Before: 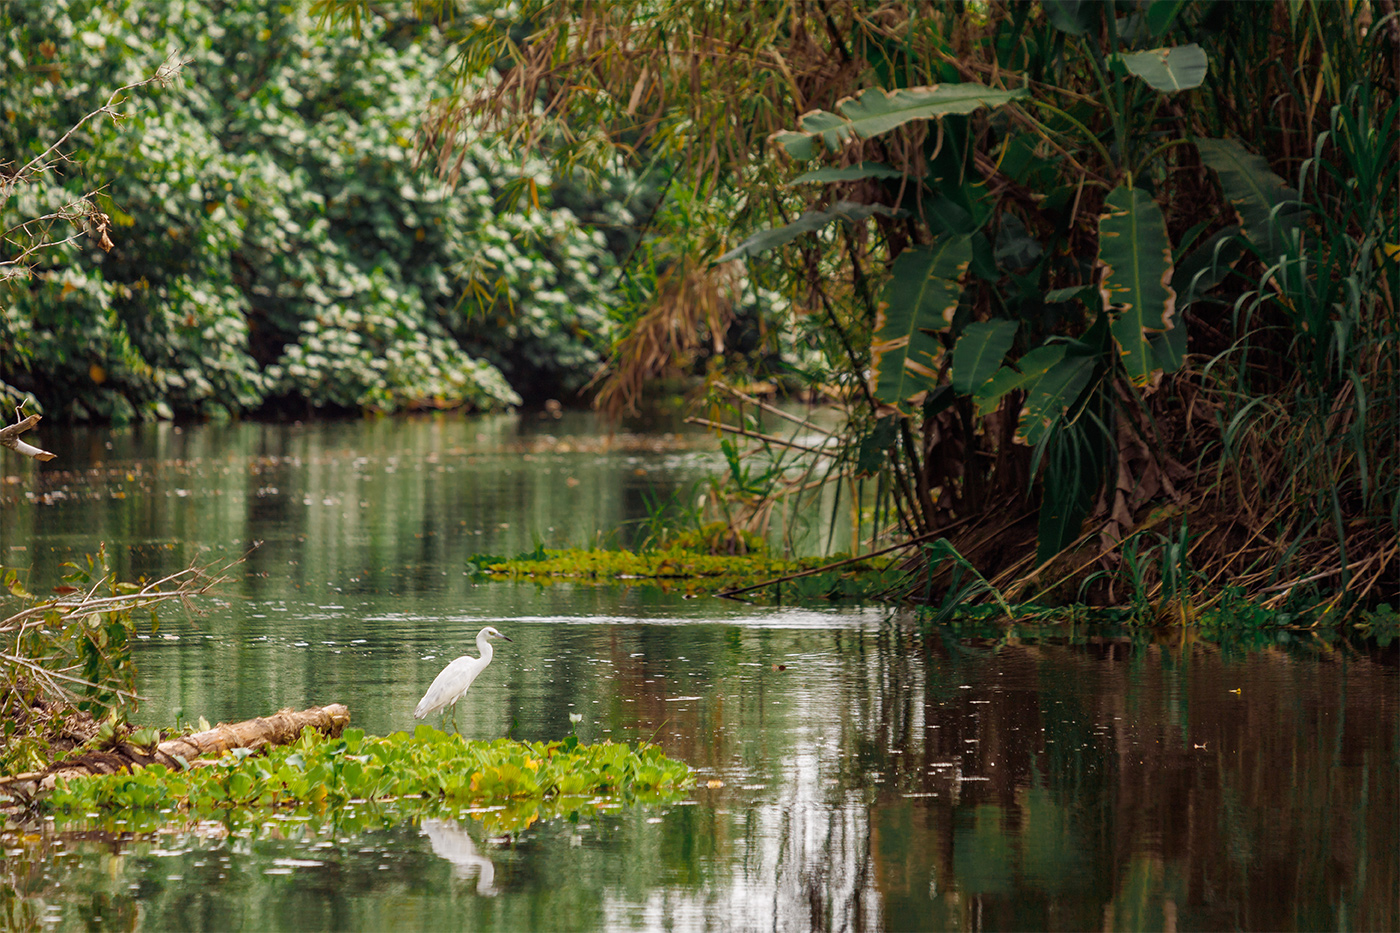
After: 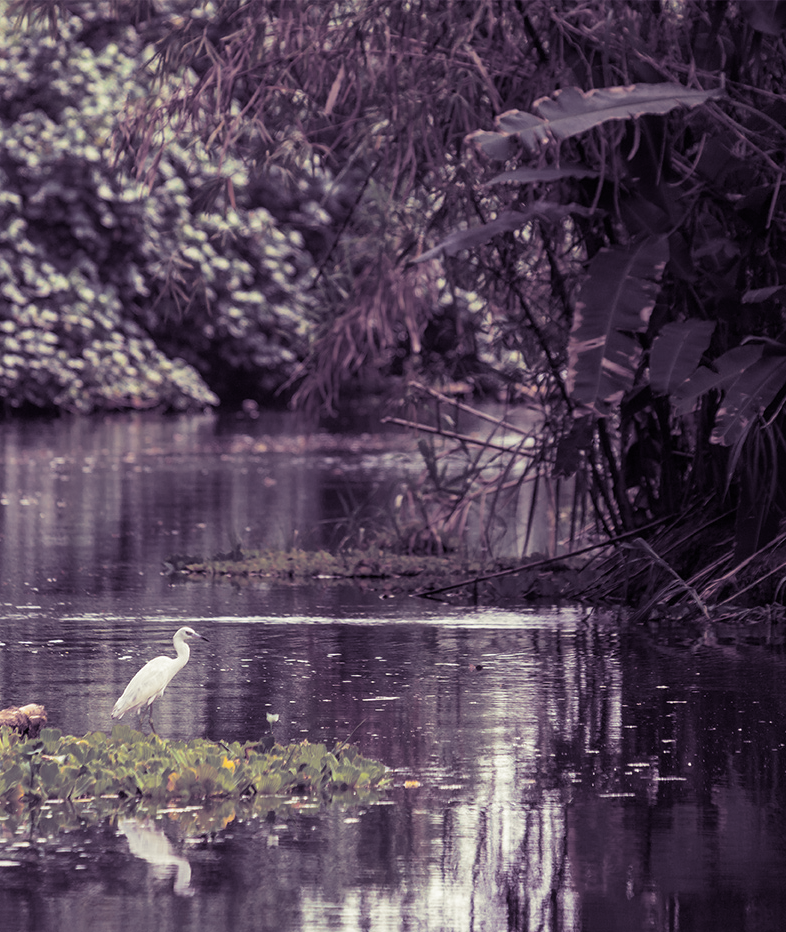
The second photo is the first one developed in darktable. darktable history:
crop: left 21.674%, right 22.086%
split-toning: shadows › hue 266.4°, shadows › saturation 0.4, highlights › hue 61.2°, highlights › saturation 0.3, compress 0%
